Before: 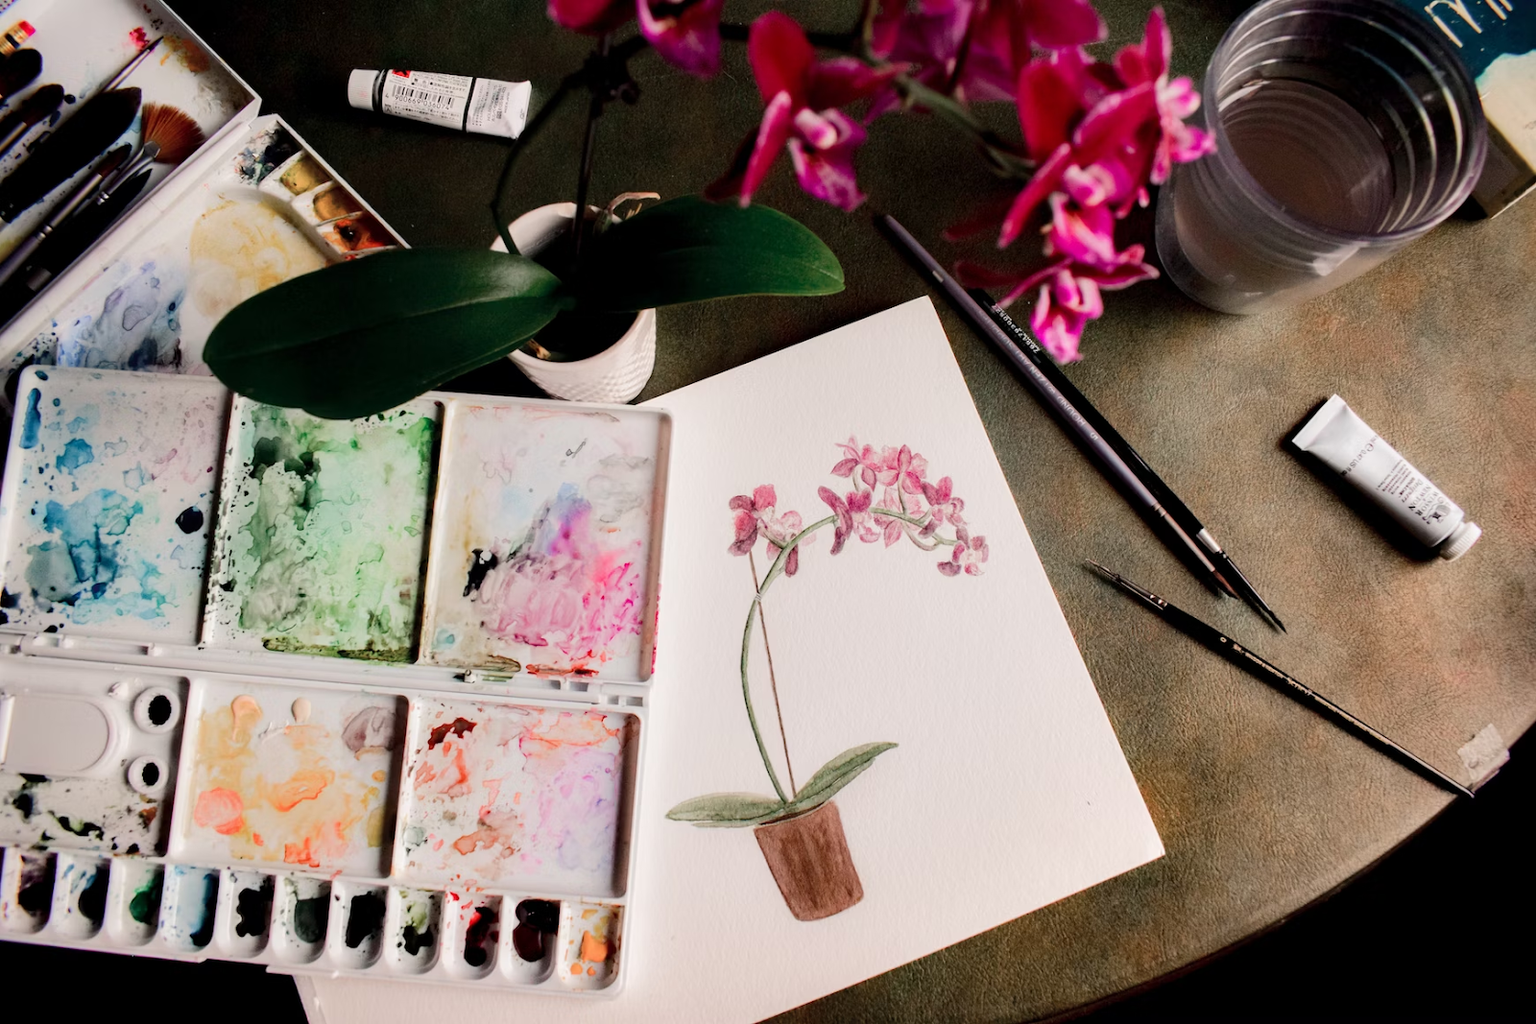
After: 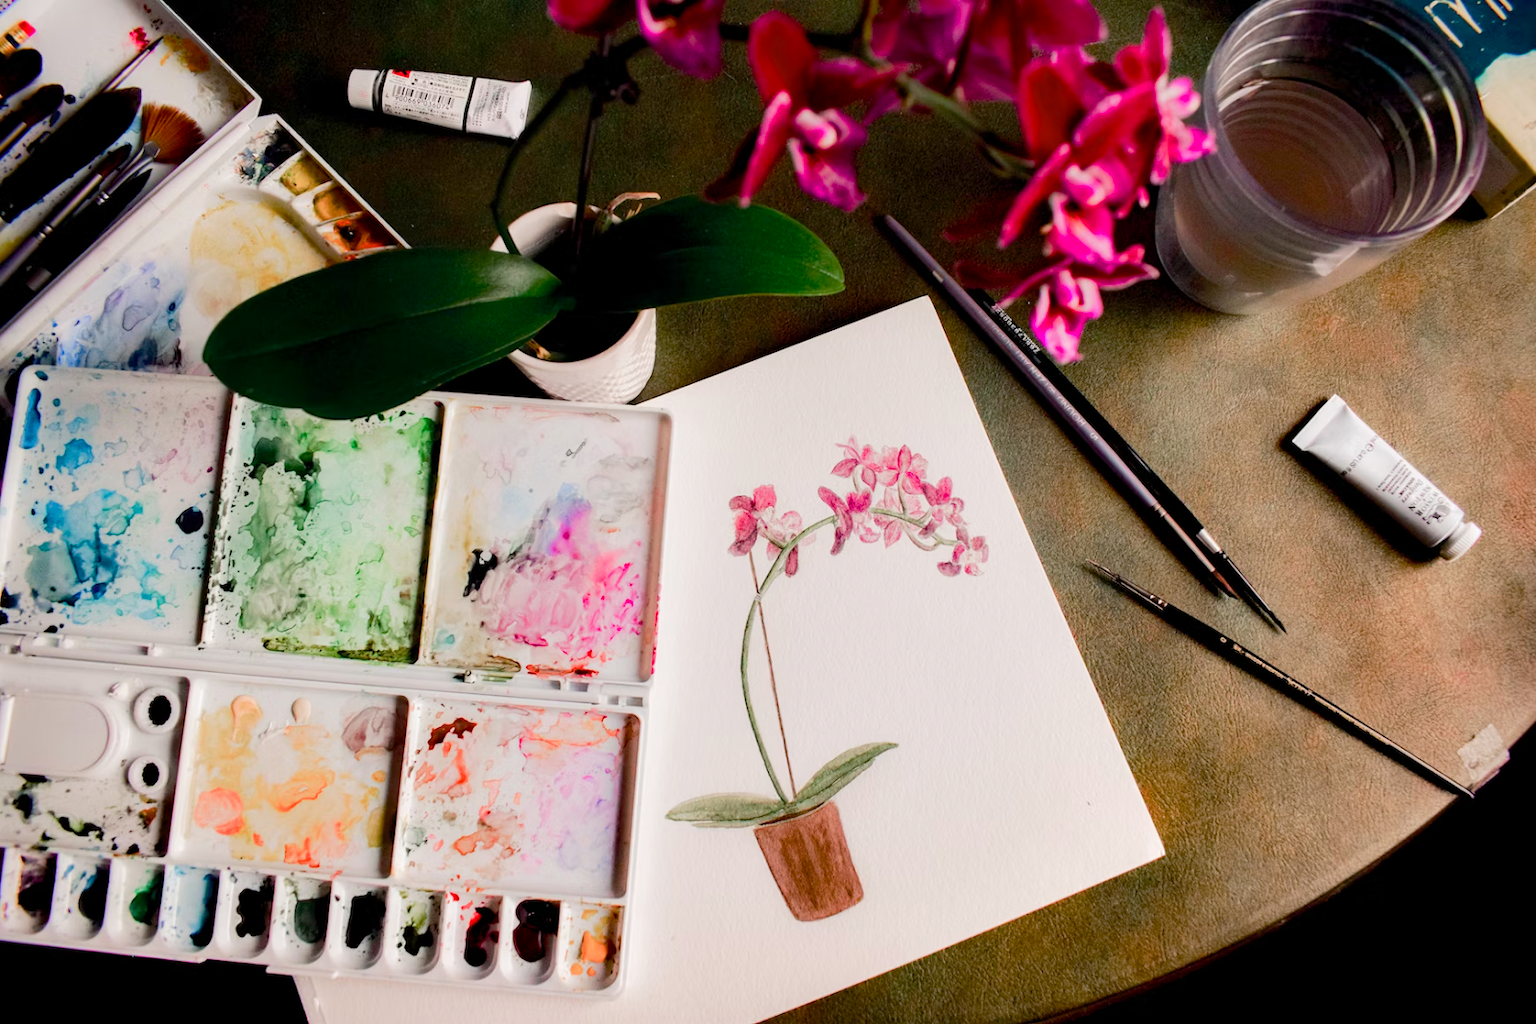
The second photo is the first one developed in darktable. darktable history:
tone curve: curves: ch0 [(0, 0) (0.15, 0.17) (0.452, 0.437) (0.611, 0.588) (0.751, 0.749) (1, 1)]; ch1 [(0, 0) (0.325, 0.327) (0.412, 0.45) (0.453, 0.484) (0.5, 0.499) (0.541, 0.55) (0.617, 0.612) (0.695, 0.697) (1, 1)]; ch2 [(0, 0) (0.386, 0.397) (0.452, 0.459) (0.505, 0.498) (0.524, 0.547) (0.574, 0.566) (0.633, 0.641) (1, 1)], preserve colors none
color balance rgb: linear chroma grading › global chroma 20.191%, perceptual saturation grading › global saturation 20%, perceptual saturation grading › highlights -49.465%, perceptual saturation grading › shadows 25.404%, perceptual brilliance grading › mid-tones 10.214%, perceptual brilliance grading › shadows 15.08%
